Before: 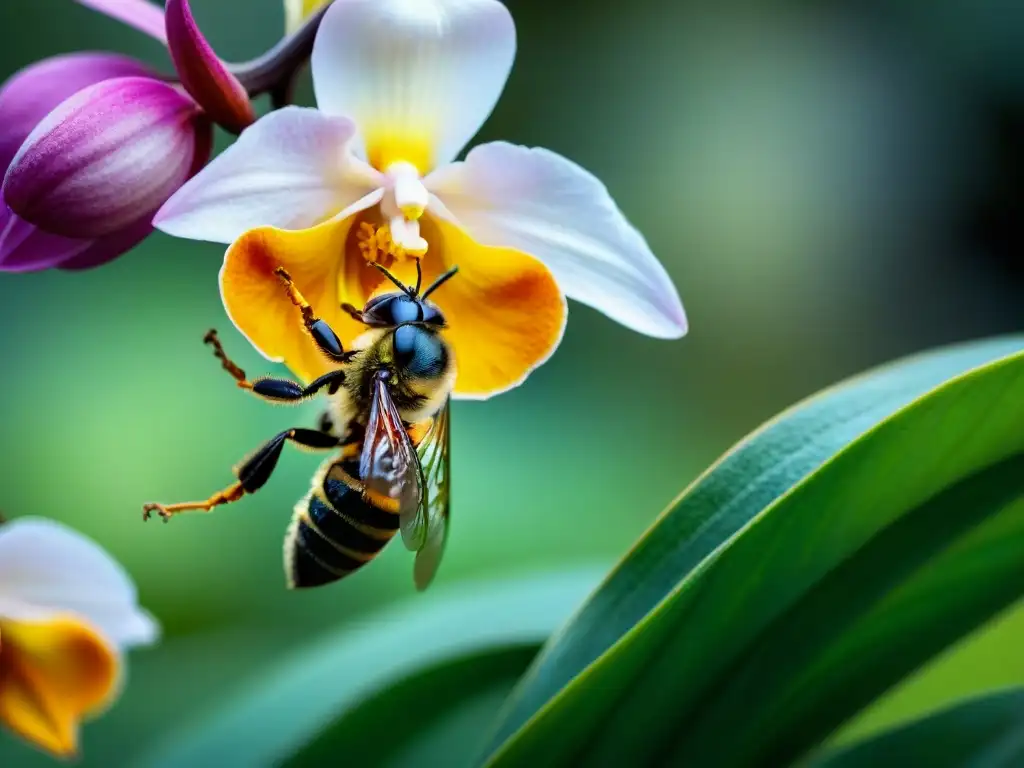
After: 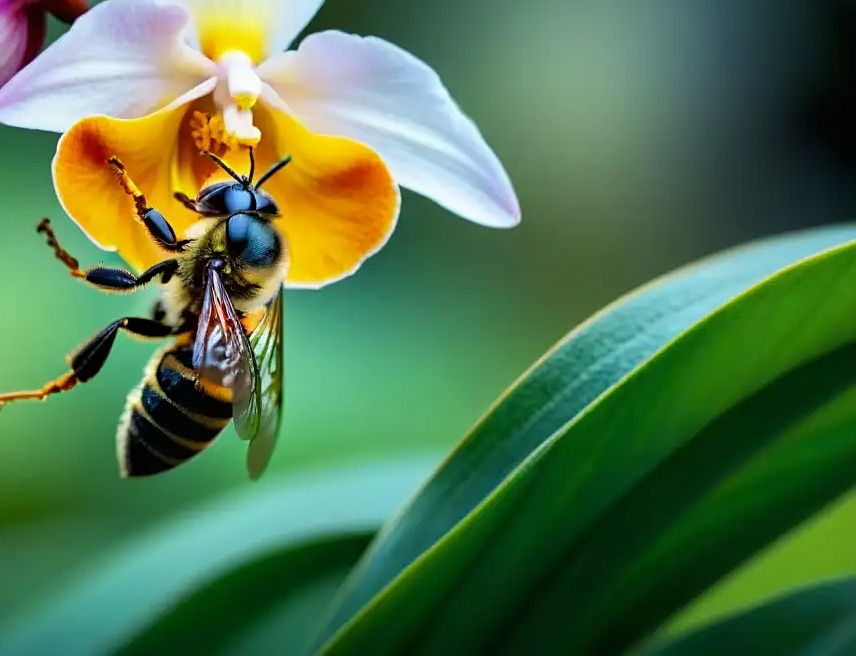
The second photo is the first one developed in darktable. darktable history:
sharpen: amount 0.206
crop: left 16.326%, top 14.46%
tone equalizer: edges refinement/feathering 500, mask exposure compensation -1.57 EV, preserve details no
